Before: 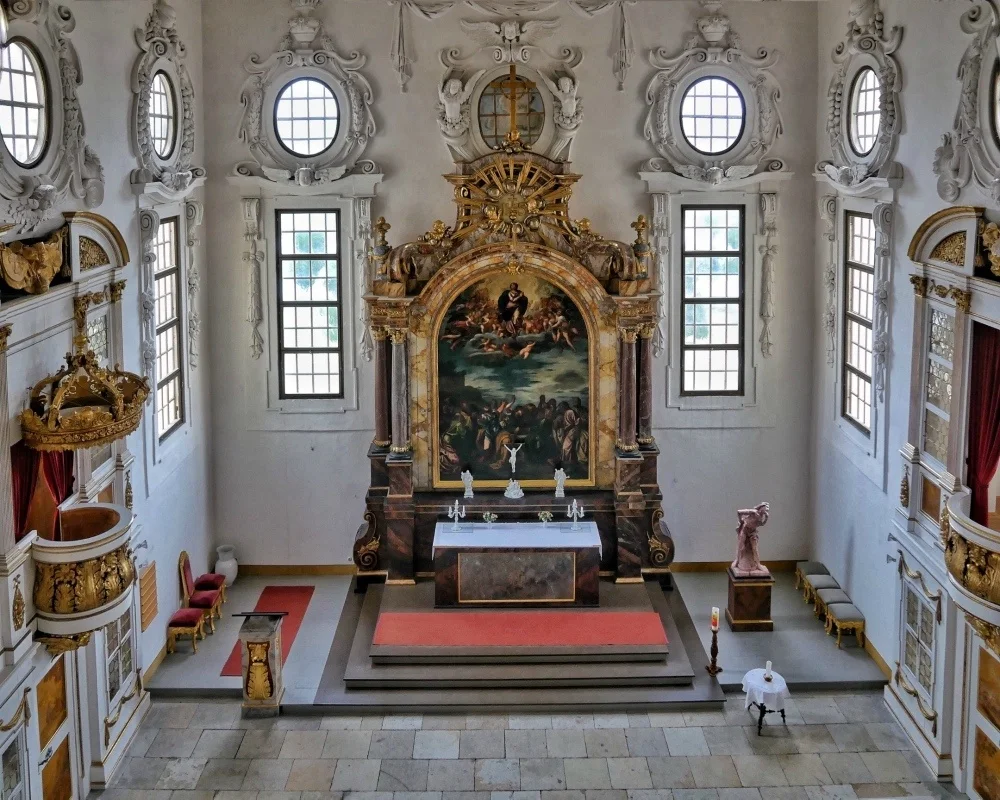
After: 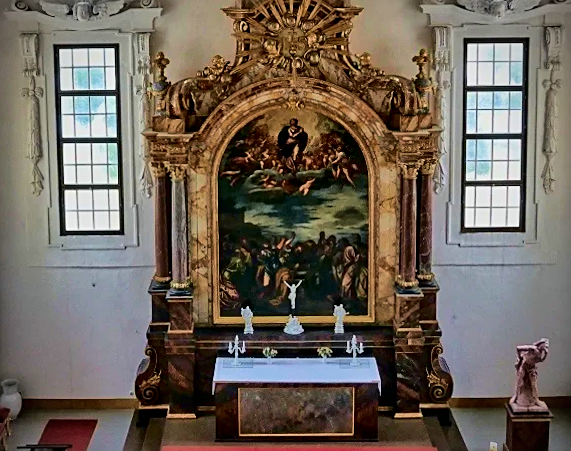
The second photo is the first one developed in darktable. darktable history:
vignetting: on, module defaults
sharpen: on, module defaults
color balance rgb: perceptual saturation grading › global saturation 20%, global vibrance 20%
rotate and perspective: lens shift (vertical) 0.048, lens shift (horizontal) -0.024, automatic cropping off
velvia: on, module defaults
crop and rotate: left 22.13%, top 22.054%, right 22.026%, bottom 22.102%
tone curve: curves: ch0 [(0, 0) (0.049, 0.01) (0.154, 0.081) (0.491, 0.519) (0.748, 0.765) (1, 0.919)]; ch1 [(0, 0) (0.172, 0.123) (0.317, 0.272) (0.401, 0.422) (0.499, 0.497) (0.531, 0.54) (0.615, 0.603) (0.741, 0.783) (1, 1)]; ch2 [(0, 0) (0.411, 0.424) (0.483, 0.478) (0.544, 0.56) (0.686, 0.638) (1, 1)], color space Lab, independent channels, preserve colors none
